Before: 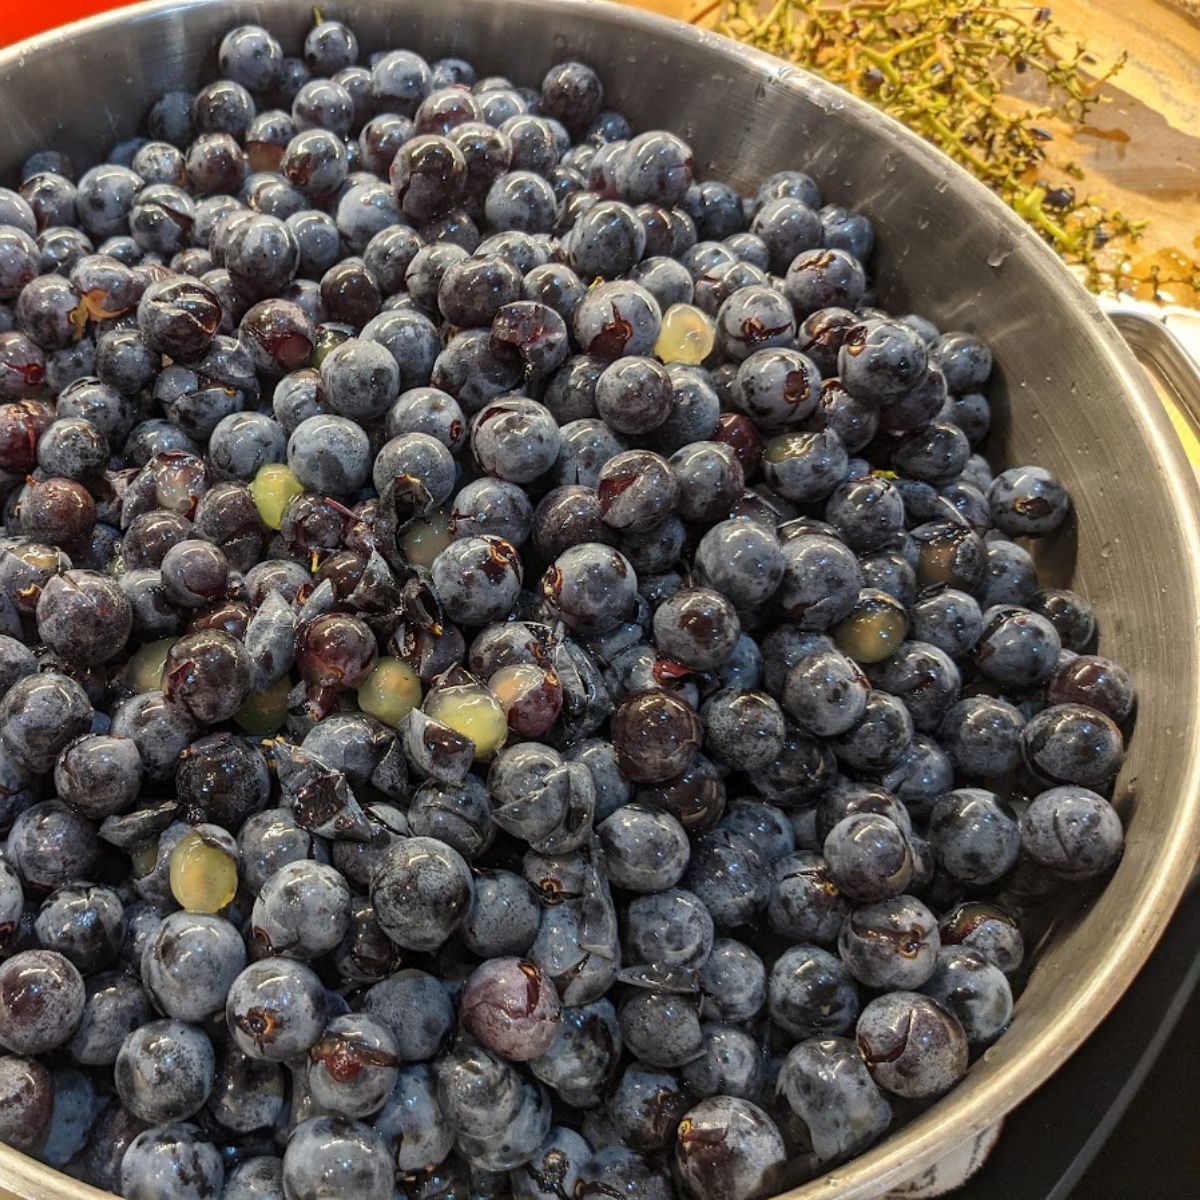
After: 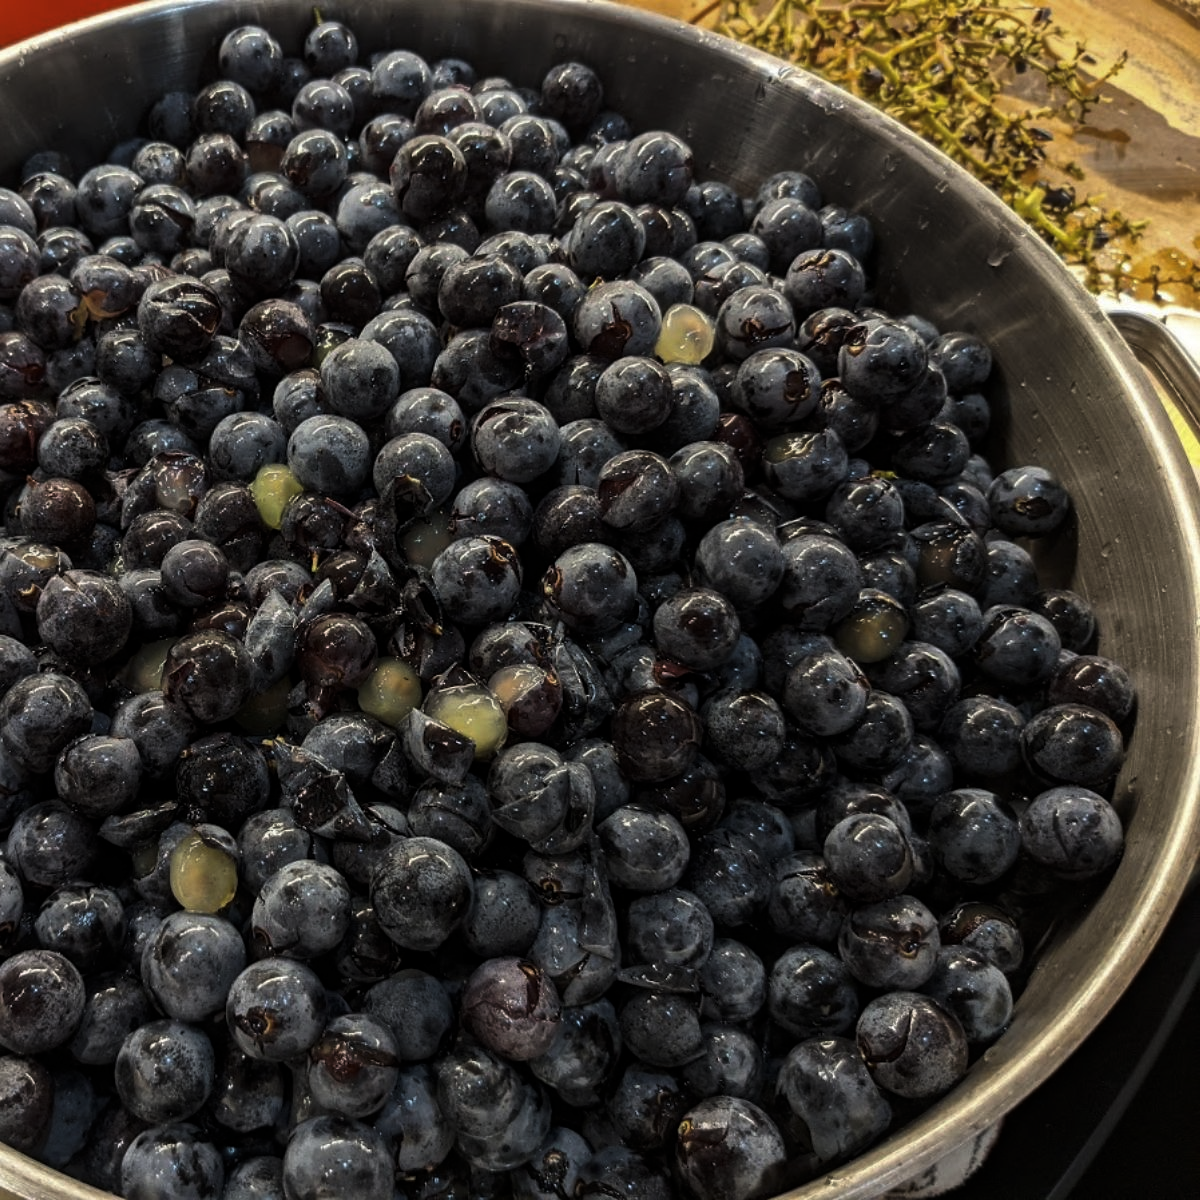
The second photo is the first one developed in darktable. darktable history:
levels: levels [0, 0.618, 1]
exposure: compensate highlight preservation false
